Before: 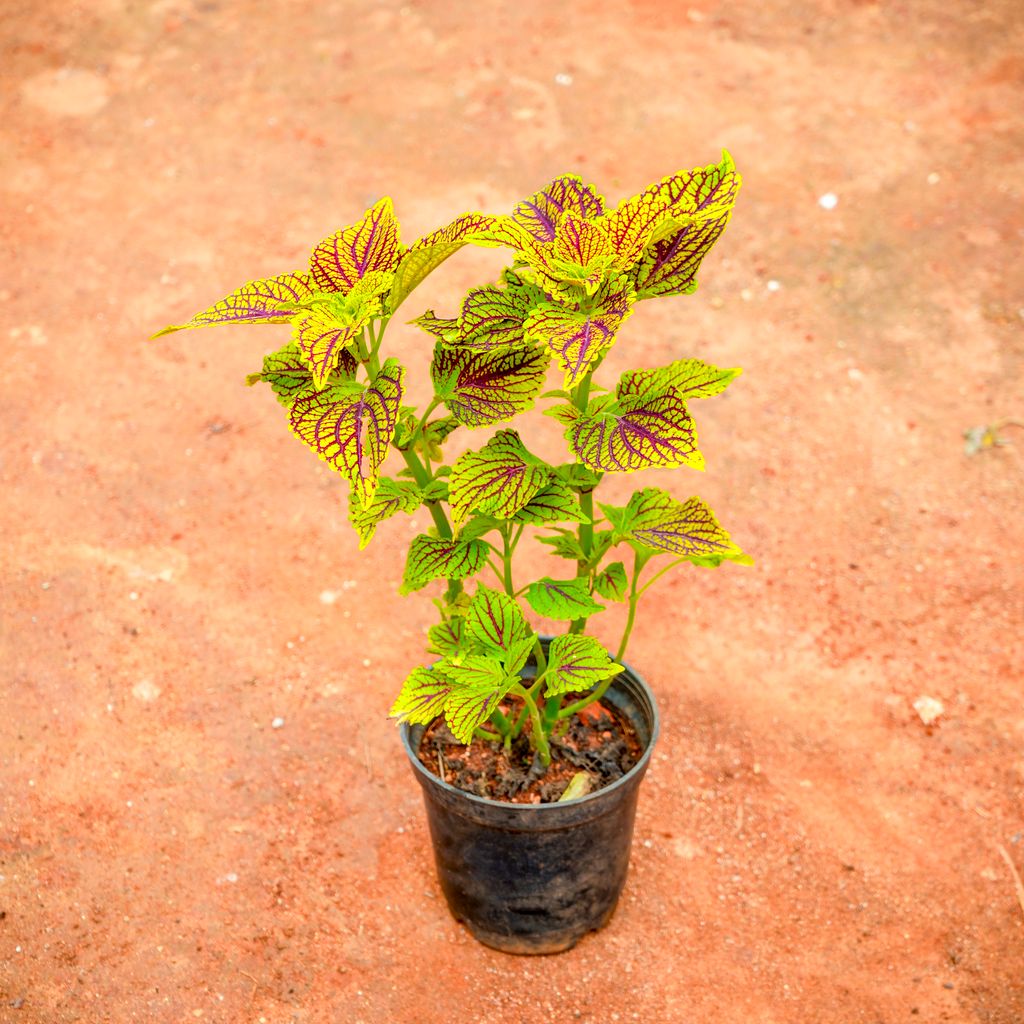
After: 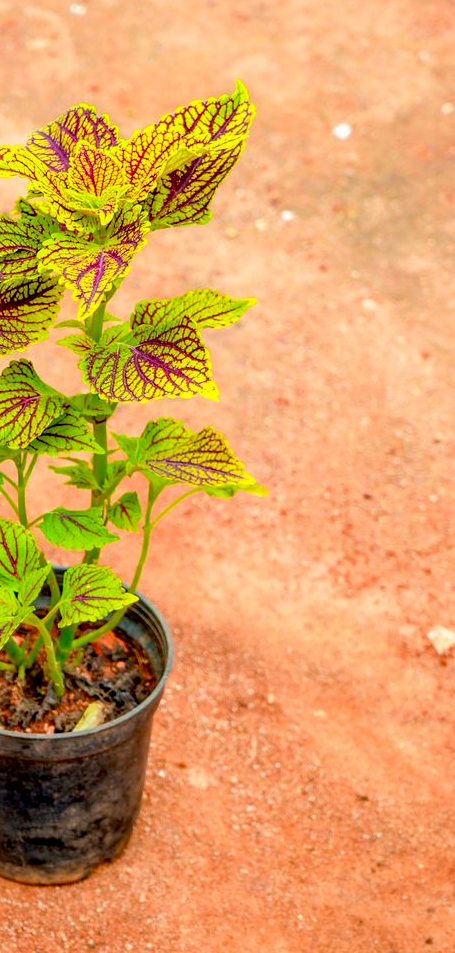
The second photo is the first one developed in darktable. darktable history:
crop: left 47.486%, top 6.858%, right 8.049%
exposure: black level correction 0.01, exposure 0.007 EV, compensate highlight preservation false
